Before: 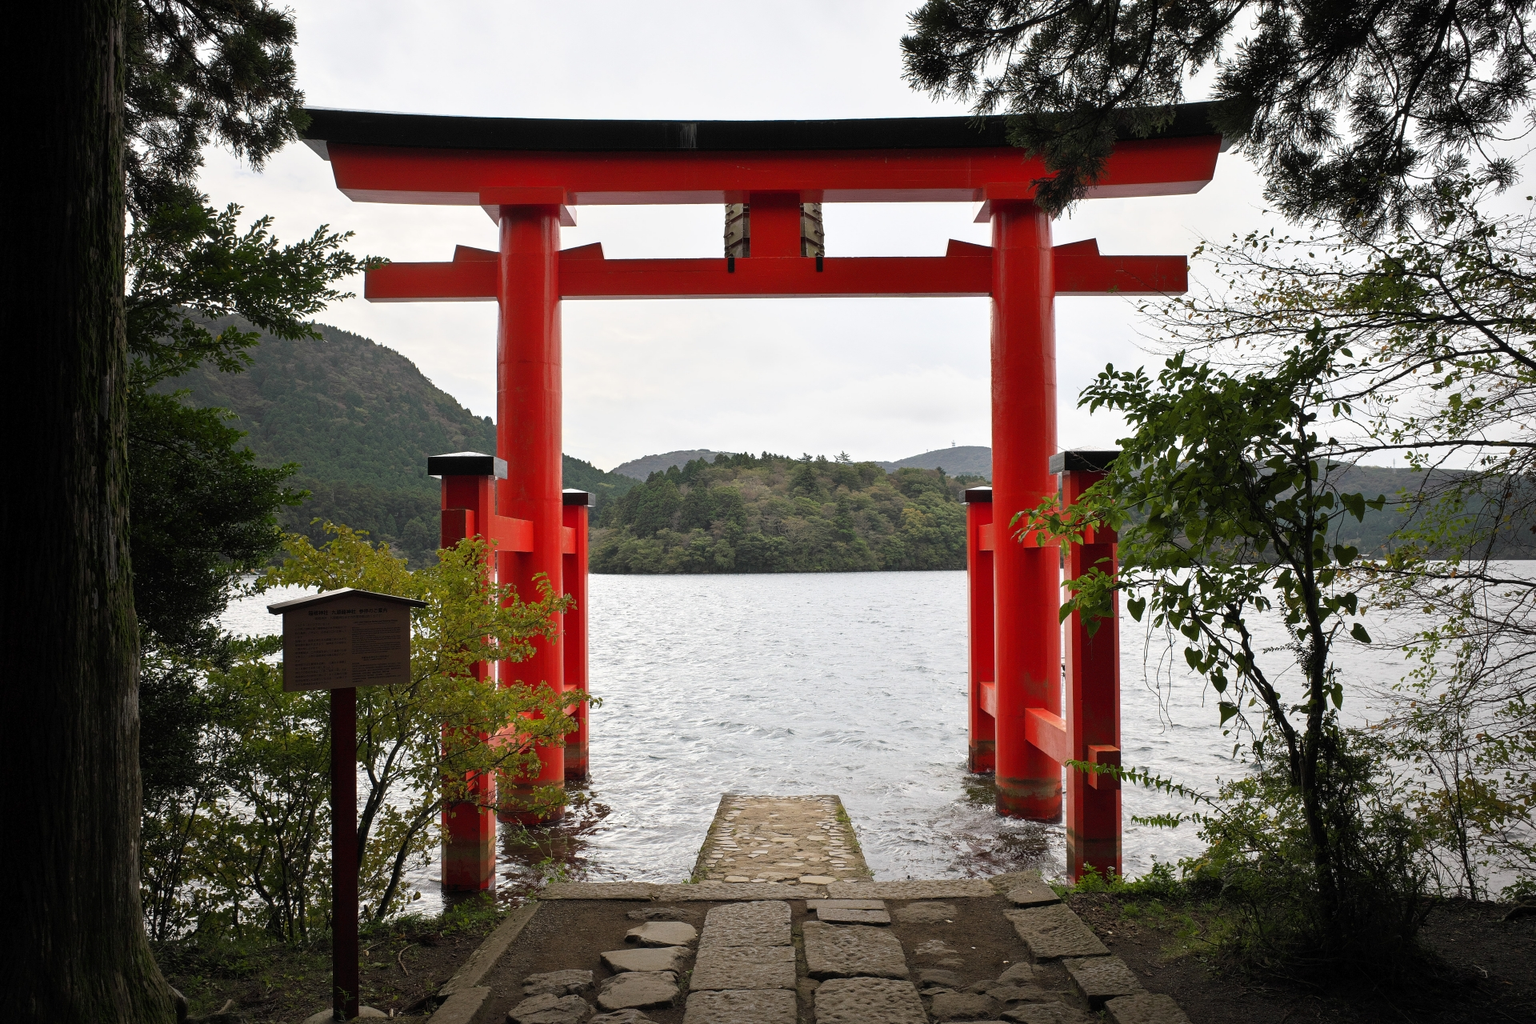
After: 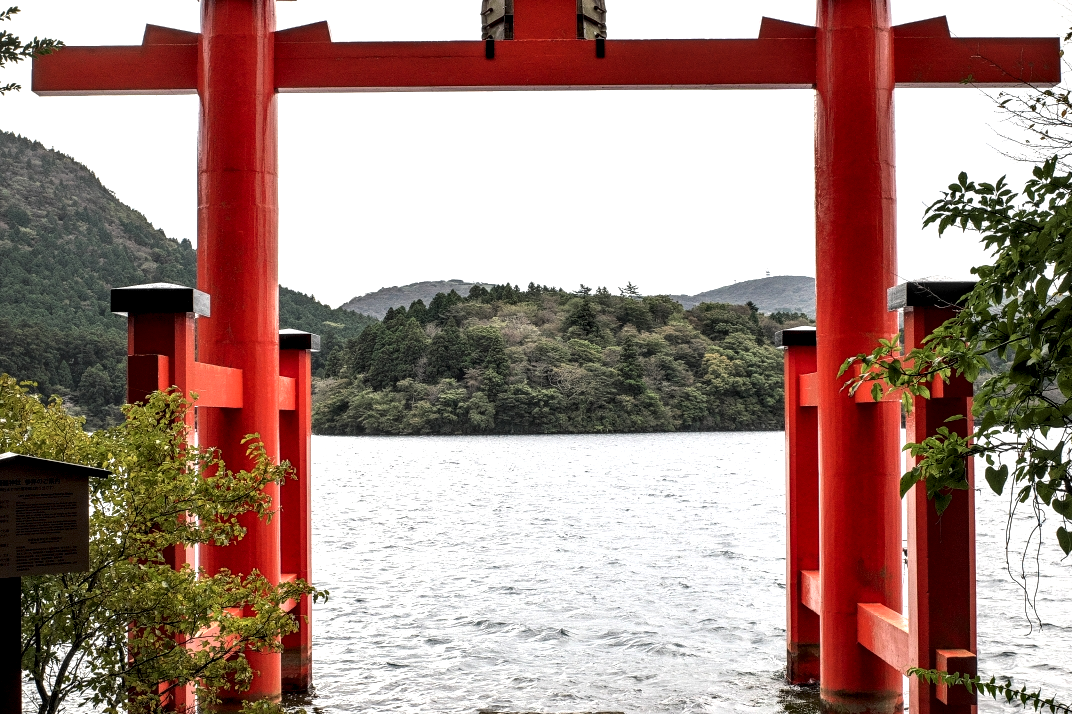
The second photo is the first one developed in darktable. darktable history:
tone equalizer: -8 EV -0.417 EV, -7 EV -0.389 EV, -6 EV -0.333 EV, -5 EV -0.222 EV, -3 EV 0.222 EV, -2 EV 0.333 EV, -1 EV 0.389 EV, +0 EV 0.417 EV, edges refinement/feathering 500, mask exposure compensation -1.57 EV, preserve details no
local contrast: highlights 19%, detail 186%
crop and rotate: left 22.13%, top 22.054%, right 22.026%, bottom 22.102%
